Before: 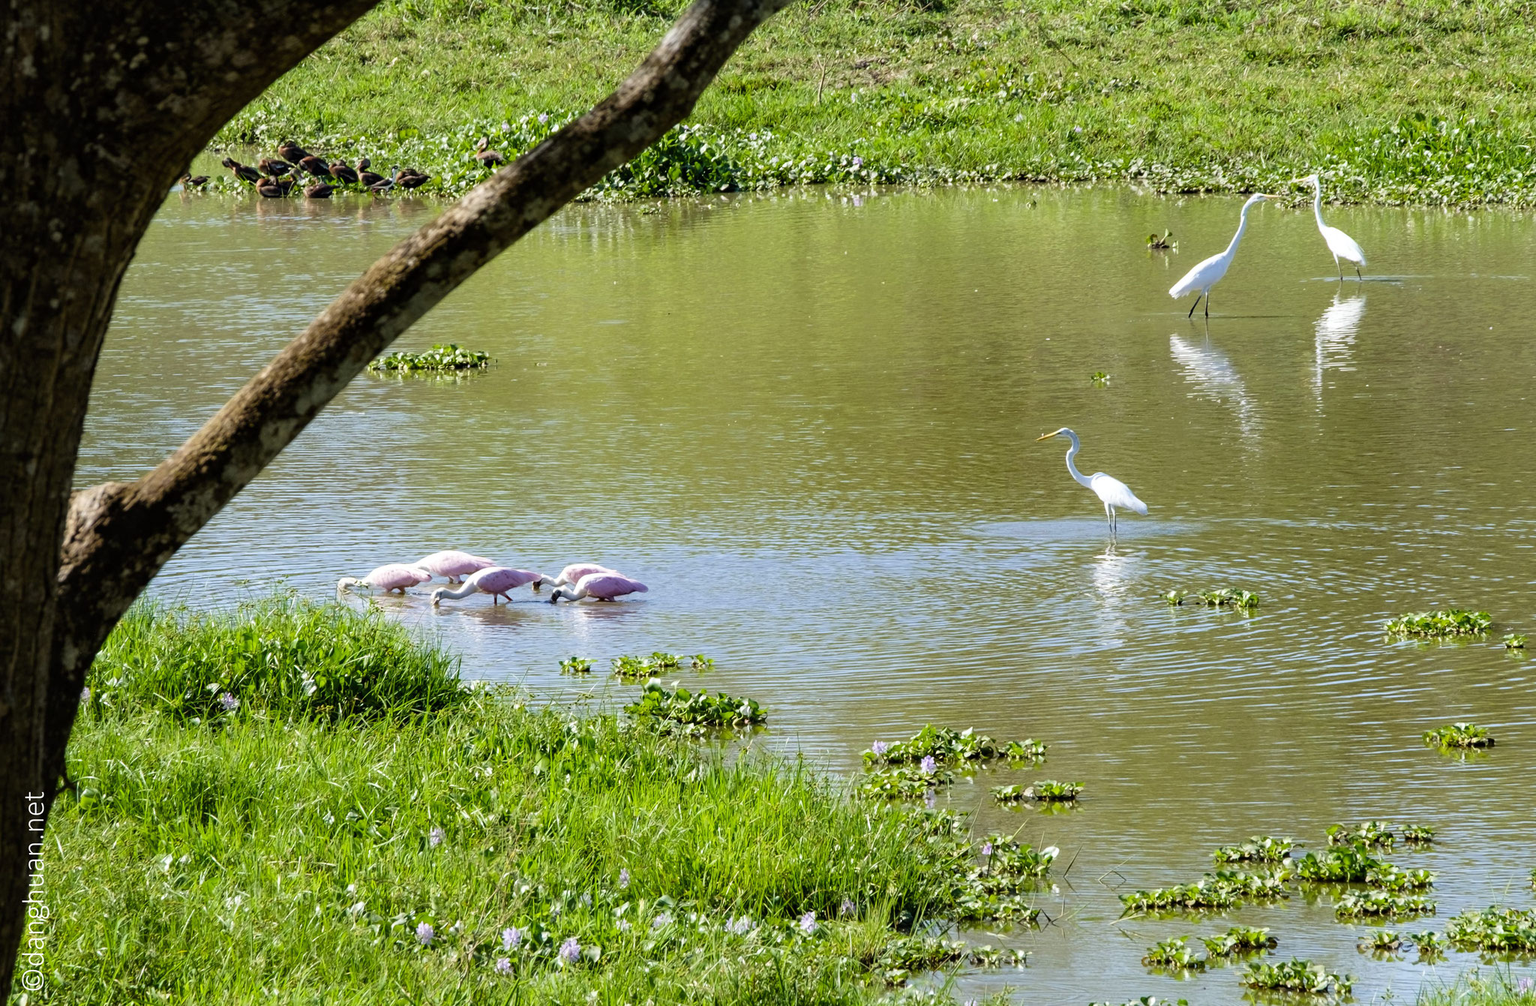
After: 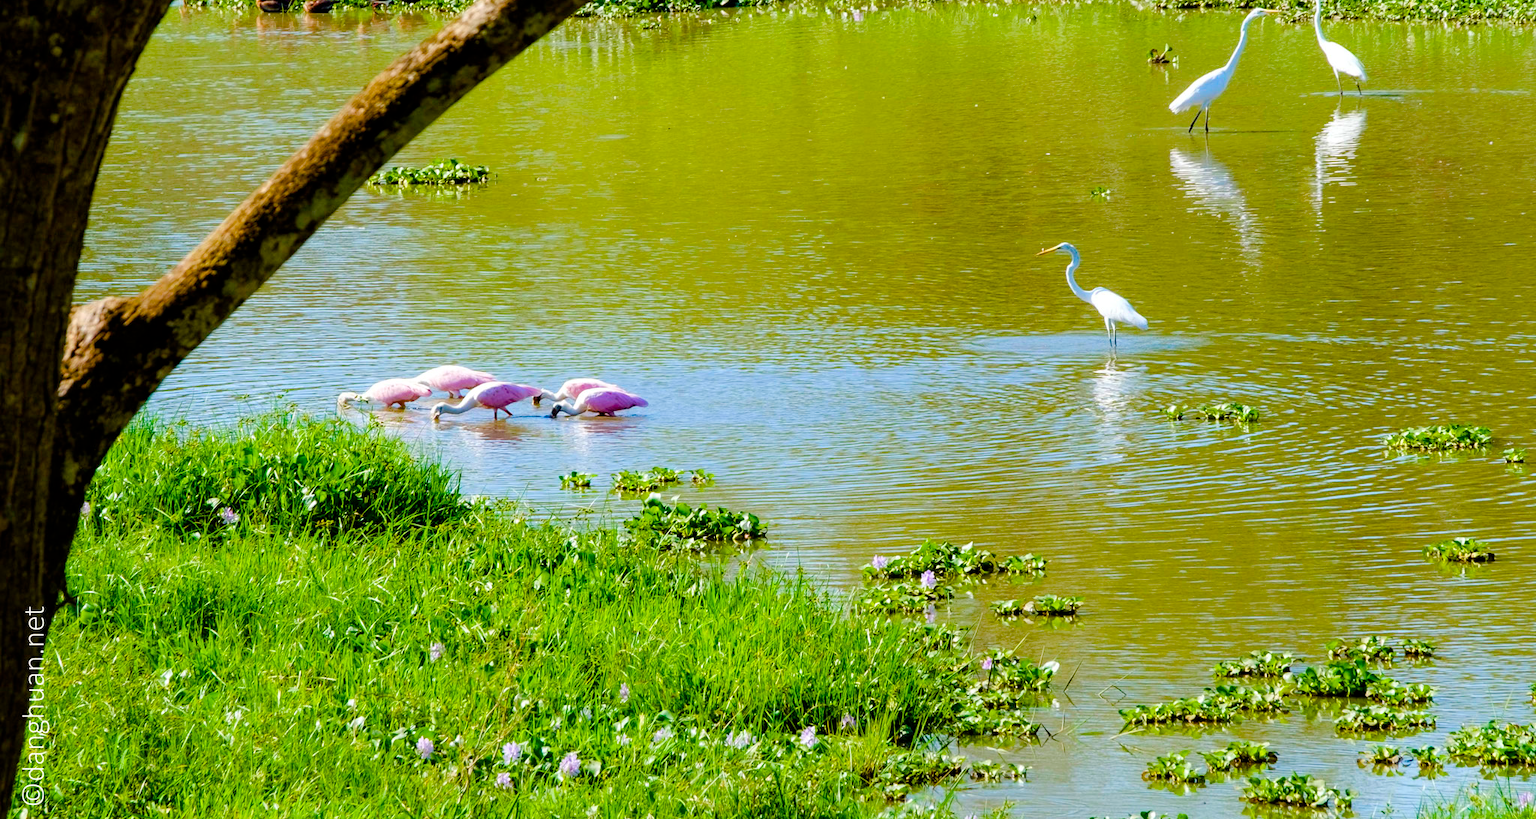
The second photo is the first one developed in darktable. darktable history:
color balance rgb: shadows lift › chroma 3.558%, shadows lift › hue 90.65°, linear chroma grading › shadows 10.452%, linear chroma grading › highlights 10.595%, linear chroma grading › global chroma 14.818%, linear chroma grading › mid-tones 14.877%, perceptual saturation grading › global saturation 20%, perceptual saturation grading › highlights -25.018%, perceptual saturation grading › shadows 49.344%, perceptual brilliance grading › mid-tones 9.223%, perceptual brilliance grading › shadows 14.952%
crop and rotate: top 18.426%
